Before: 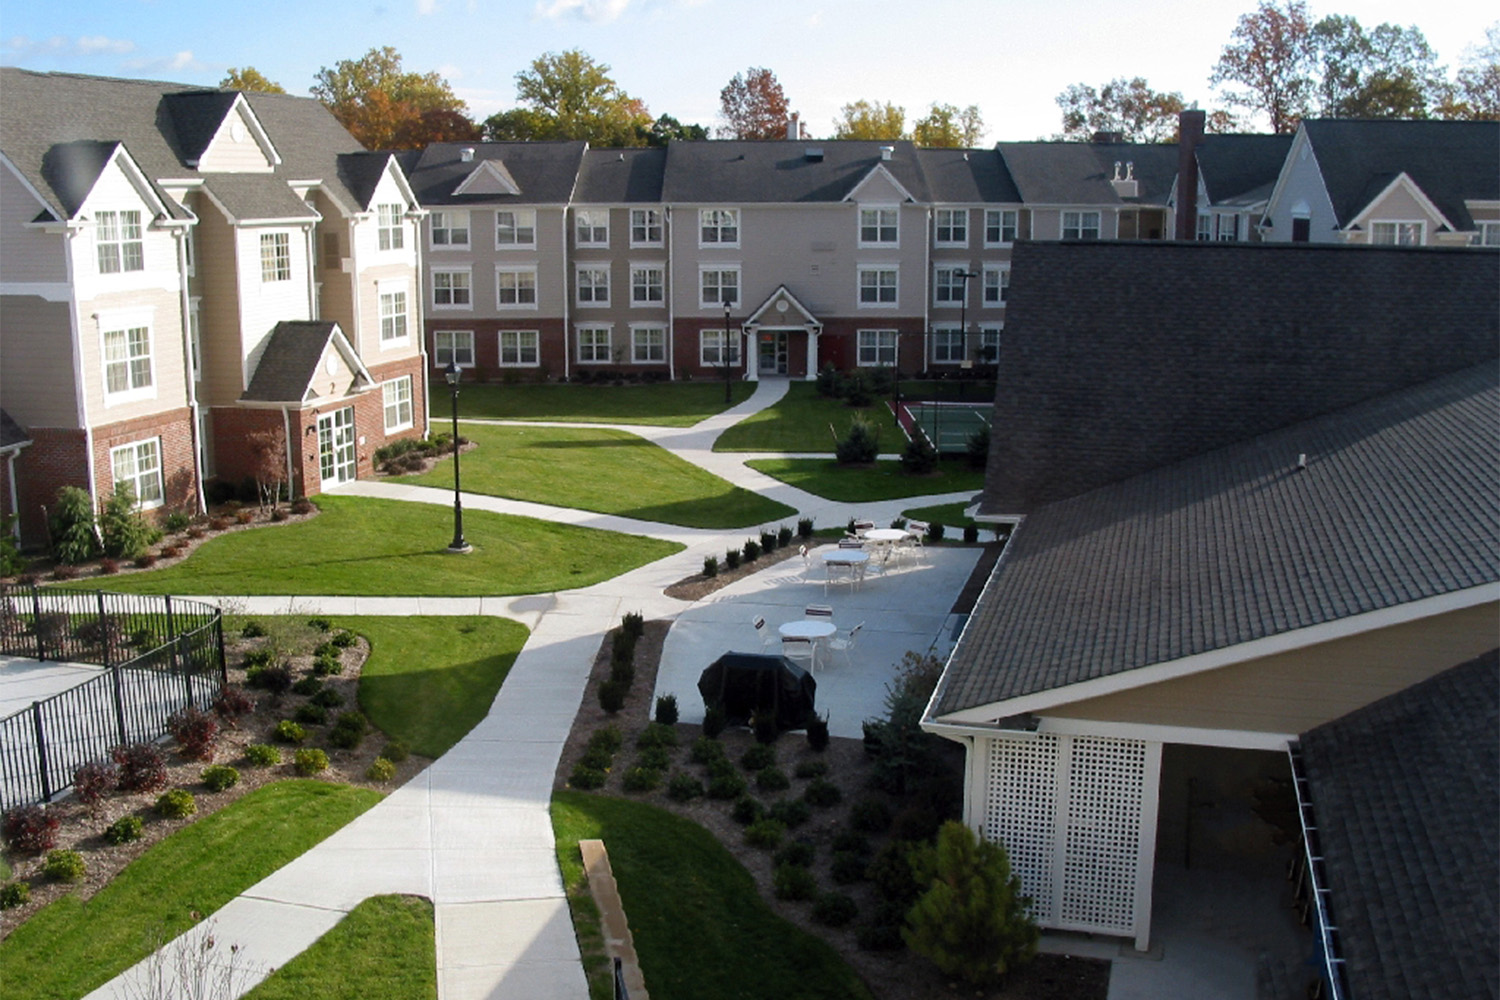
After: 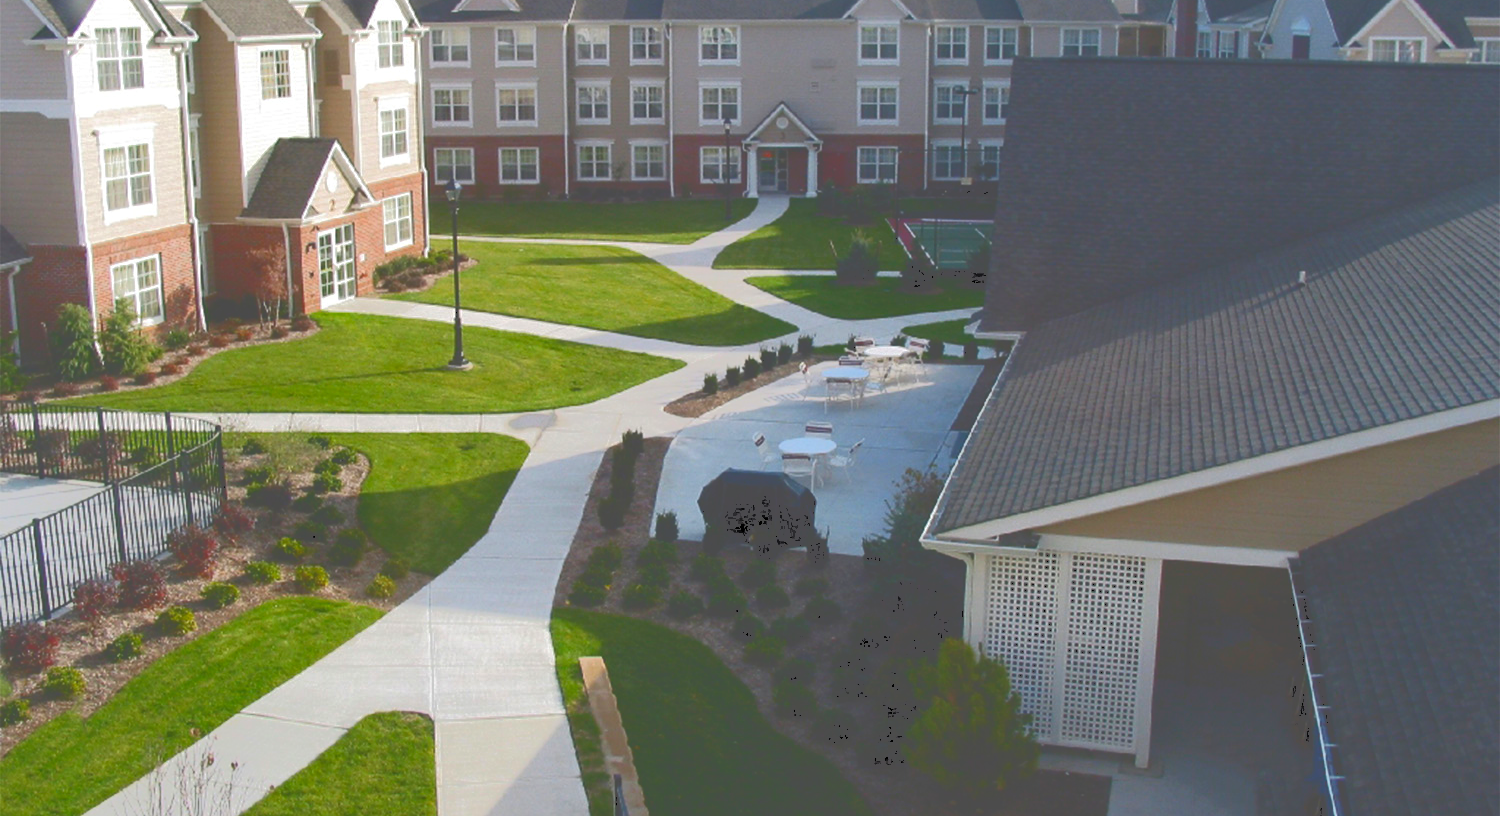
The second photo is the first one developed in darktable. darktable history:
contrast brightness saturation: contrast 0.085, saturation 0.271
tone curve: curves: ch0 [(0, 0) (0.003, 0.313) (0.011, 0.317) (0.025, 0.317) (0.044, 0.322) (0.069, 0.327) (0.1, 0.335) (0.136, 0.347) (0.177, 0.364) (0.224, 0.384) (0.277, 0.421) (0.335, 0.459) (0.399, 0.501) (0.468, 0.554) (0.543, 0.611) (0.623, 0.679) (0.709, 0.751) (0.801, 0.804) (0.898, 0.844) (1, 1)], color space Lab, independent channels, preserve colors none
shadows and highlights: shadows 21, highlights -36.79, soften with gaussian
tone equalizer: edges refinement/feathering 500, mask exposure compensation -1.57 EV, preserve details no
crop and rotate: top 18.379%
